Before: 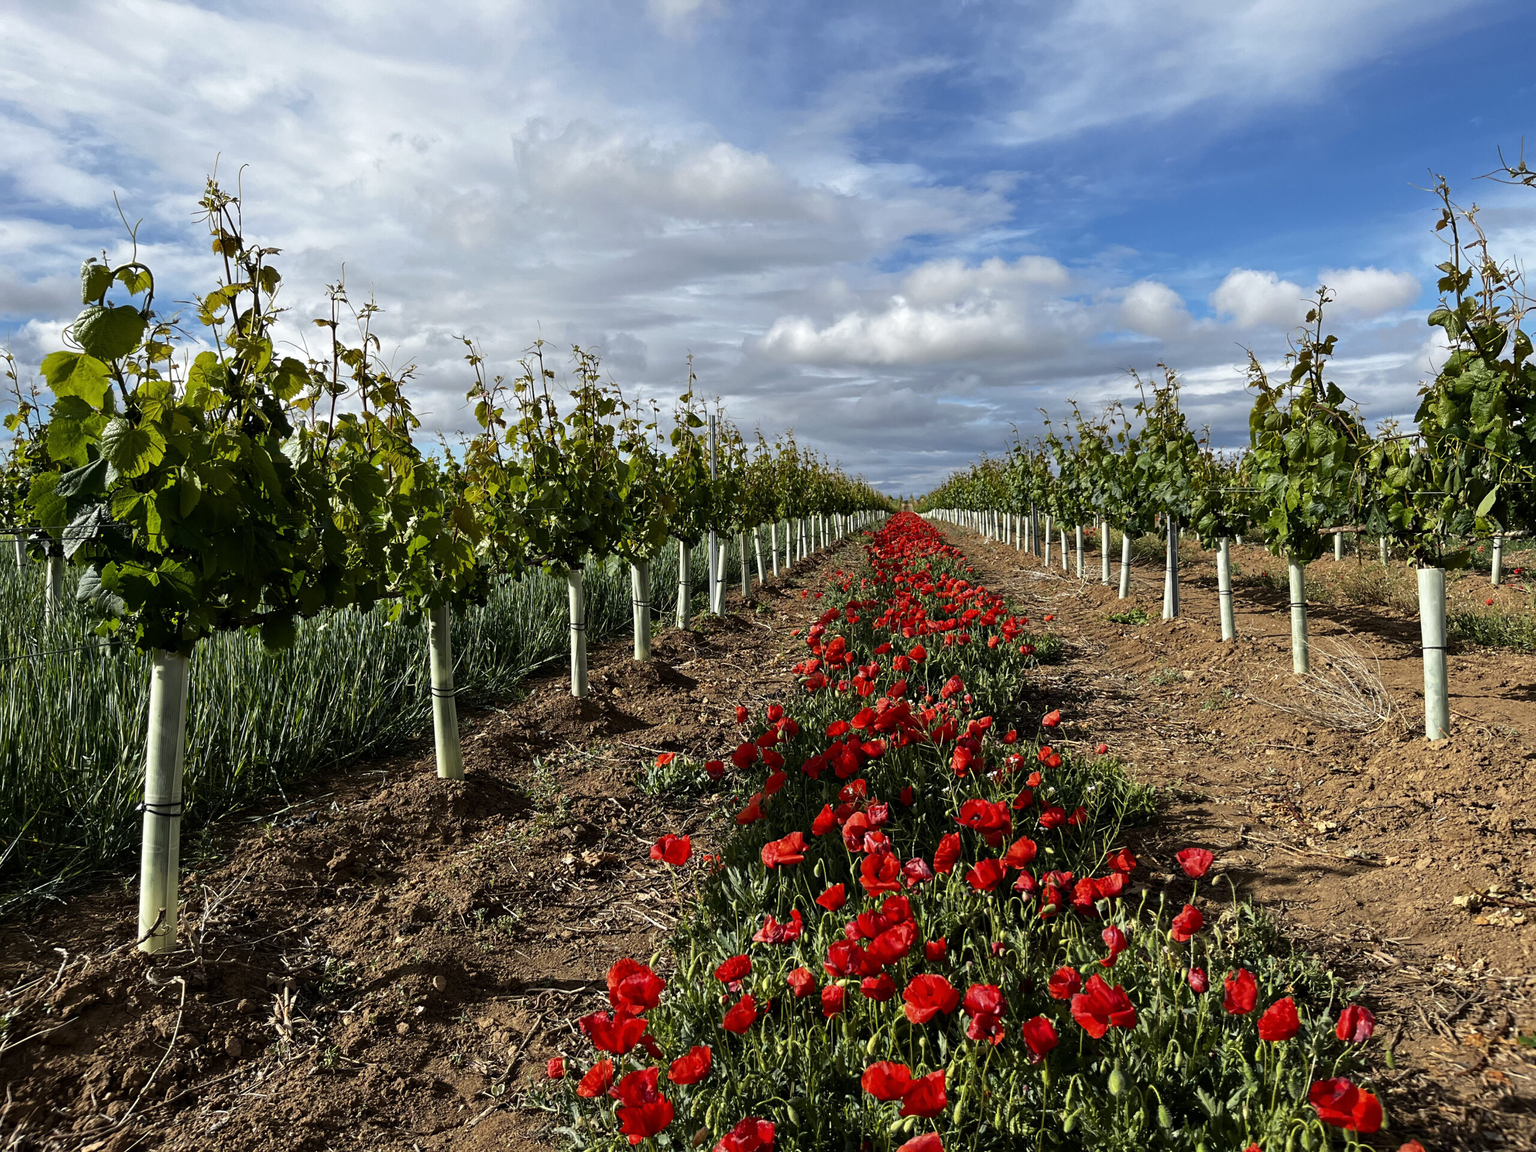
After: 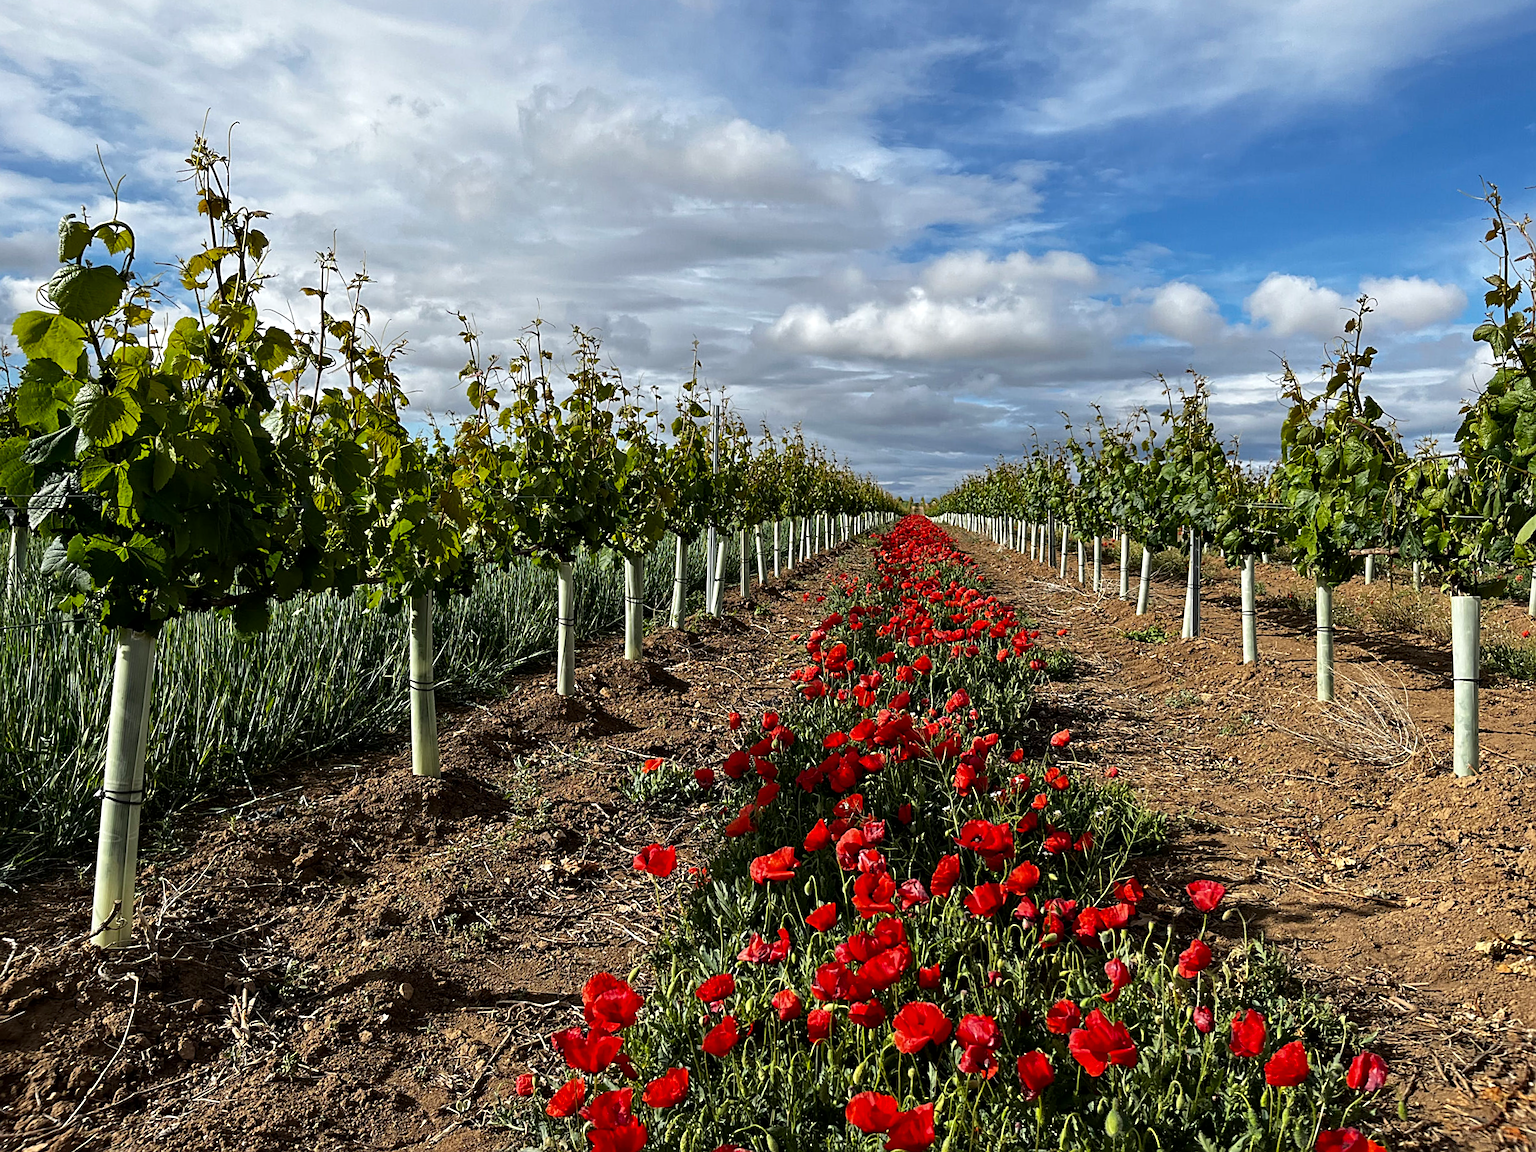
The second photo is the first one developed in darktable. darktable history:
local contrast: mode bilateral grid, contrast 20, coarseness 50, detail 120%, midtone range 0.2
sharpen: on, module defaults
crop and rotate: angle -2.27°
